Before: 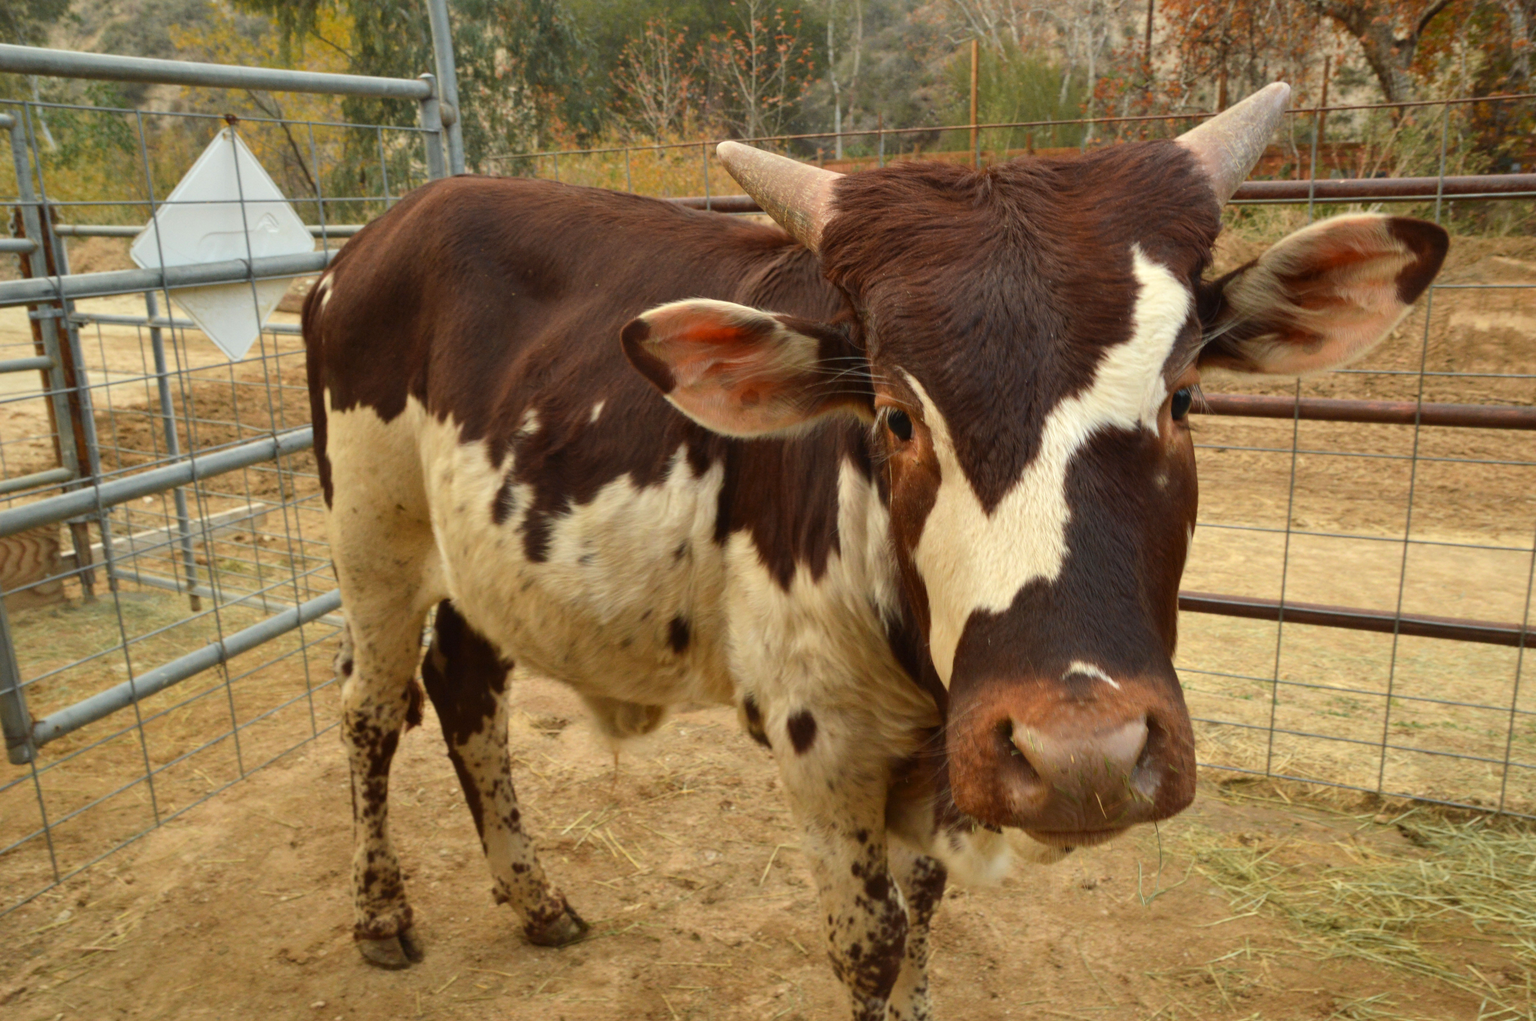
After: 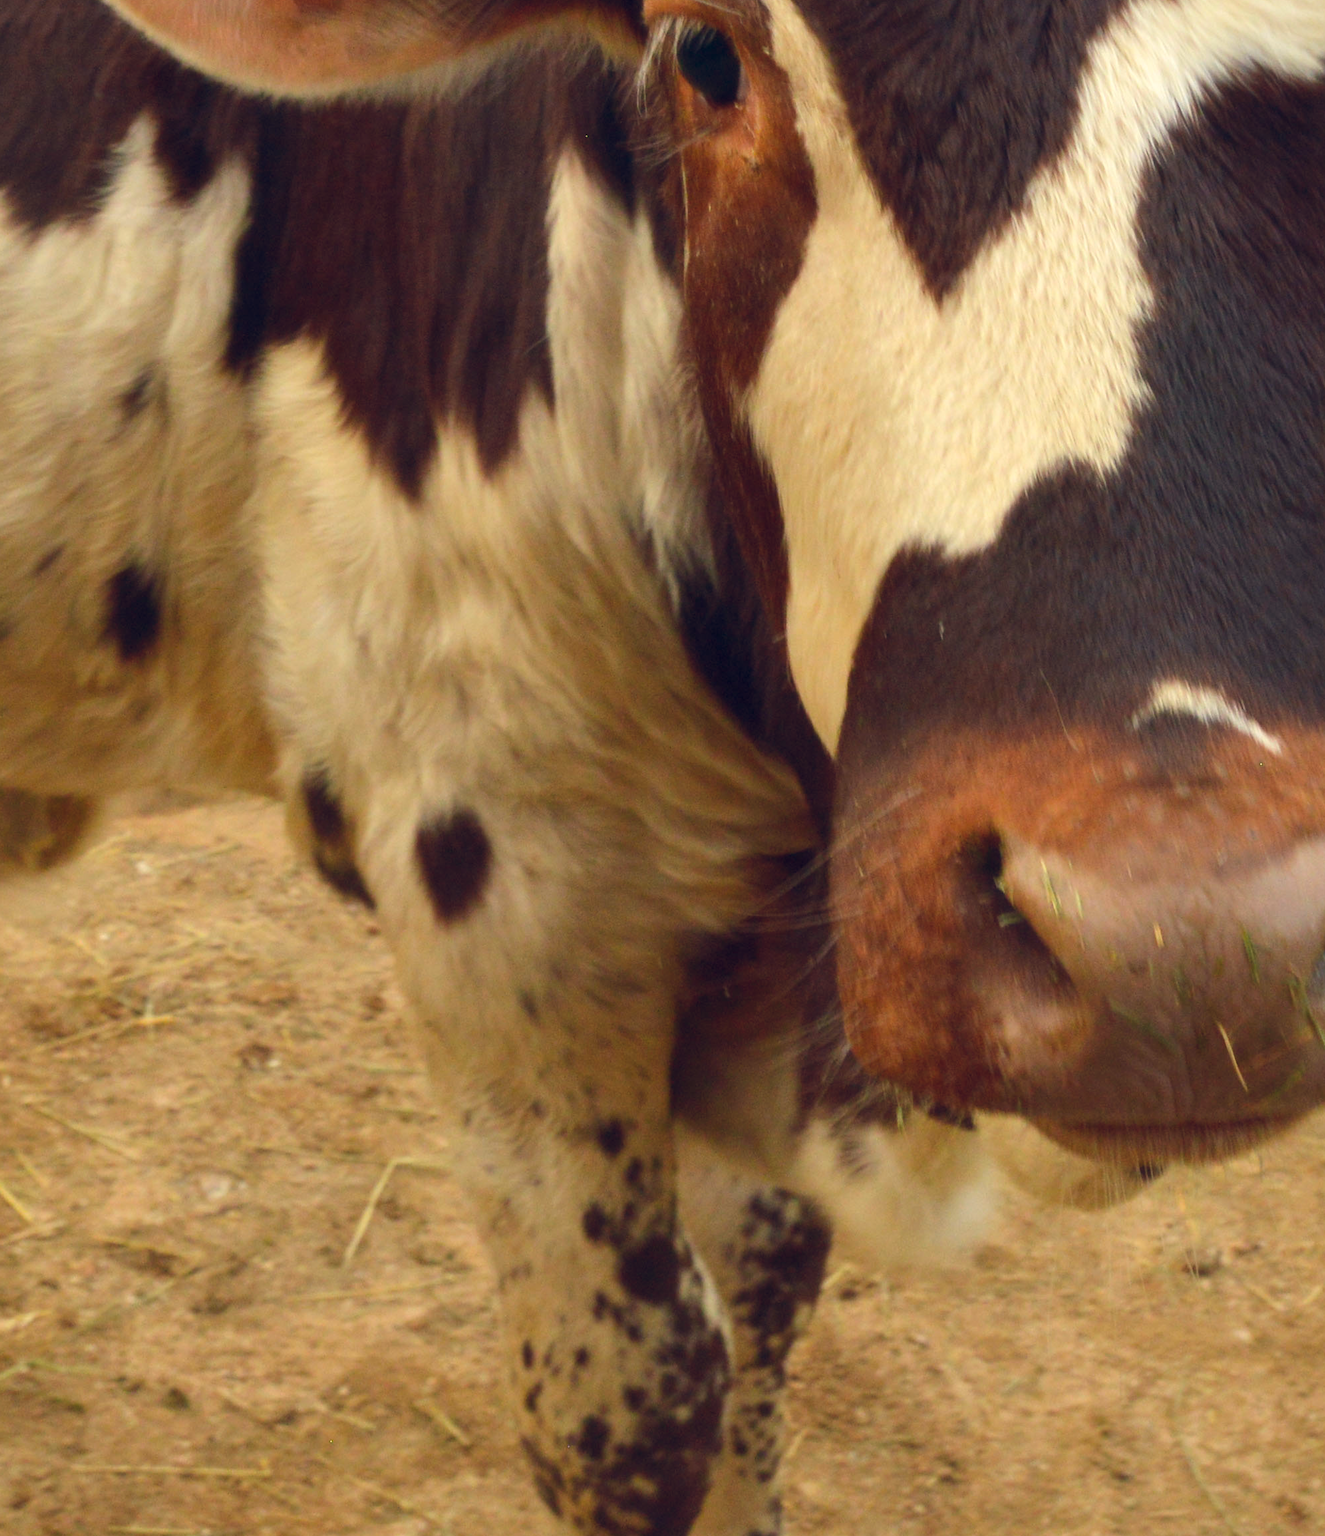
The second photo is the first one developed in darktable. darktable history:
color balance rgb: shadows lift › hue 87.51°, highlights gain › chroma 0.68%, highlights gain › hue 55.1°, global offset › chroma 0.13%, global offset › hue 253.66°, linear chroma grading › global chroma 0.5%, perceptual saturation grading › global saturation 16.38%
haze removal: strength -0.1, adaptive false
crop: left 40.878%, top 39.176%, right 25.993%, bottom 3.081%
